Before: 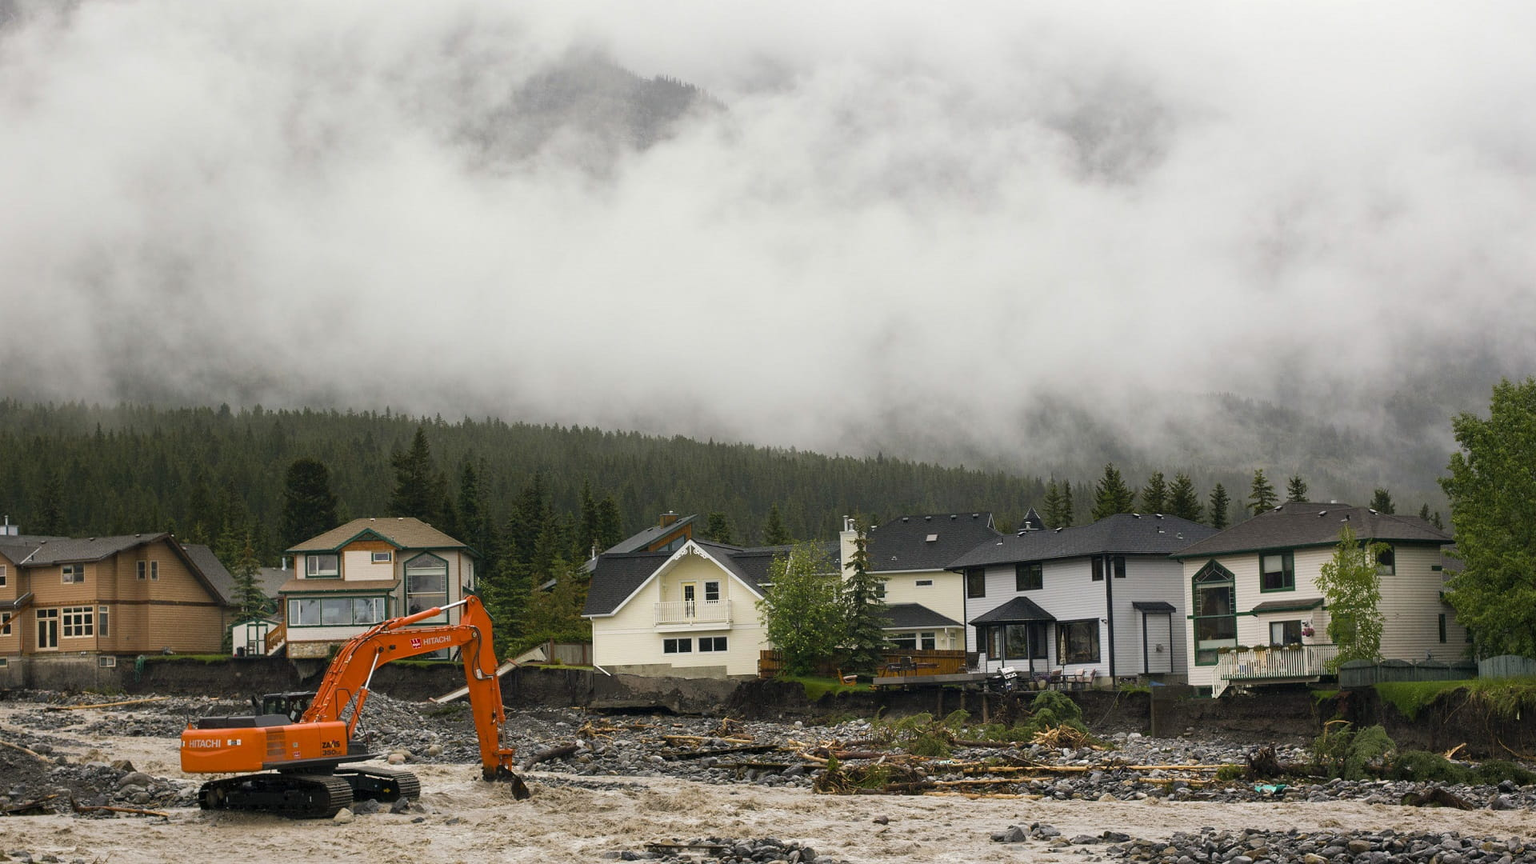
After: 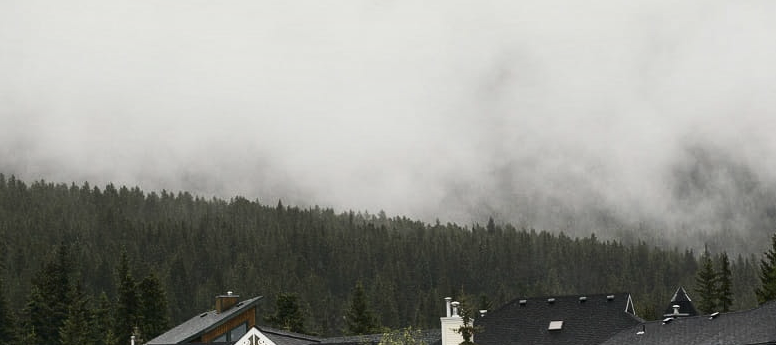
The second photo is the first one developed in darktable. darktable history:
crop: left 31.751%, top 32.172%, right 27.8%, bottom 35.83%
shadows and highlights: soften with gaussian
contrast brightness saturation: contrast 0.25, saturation -0.31
